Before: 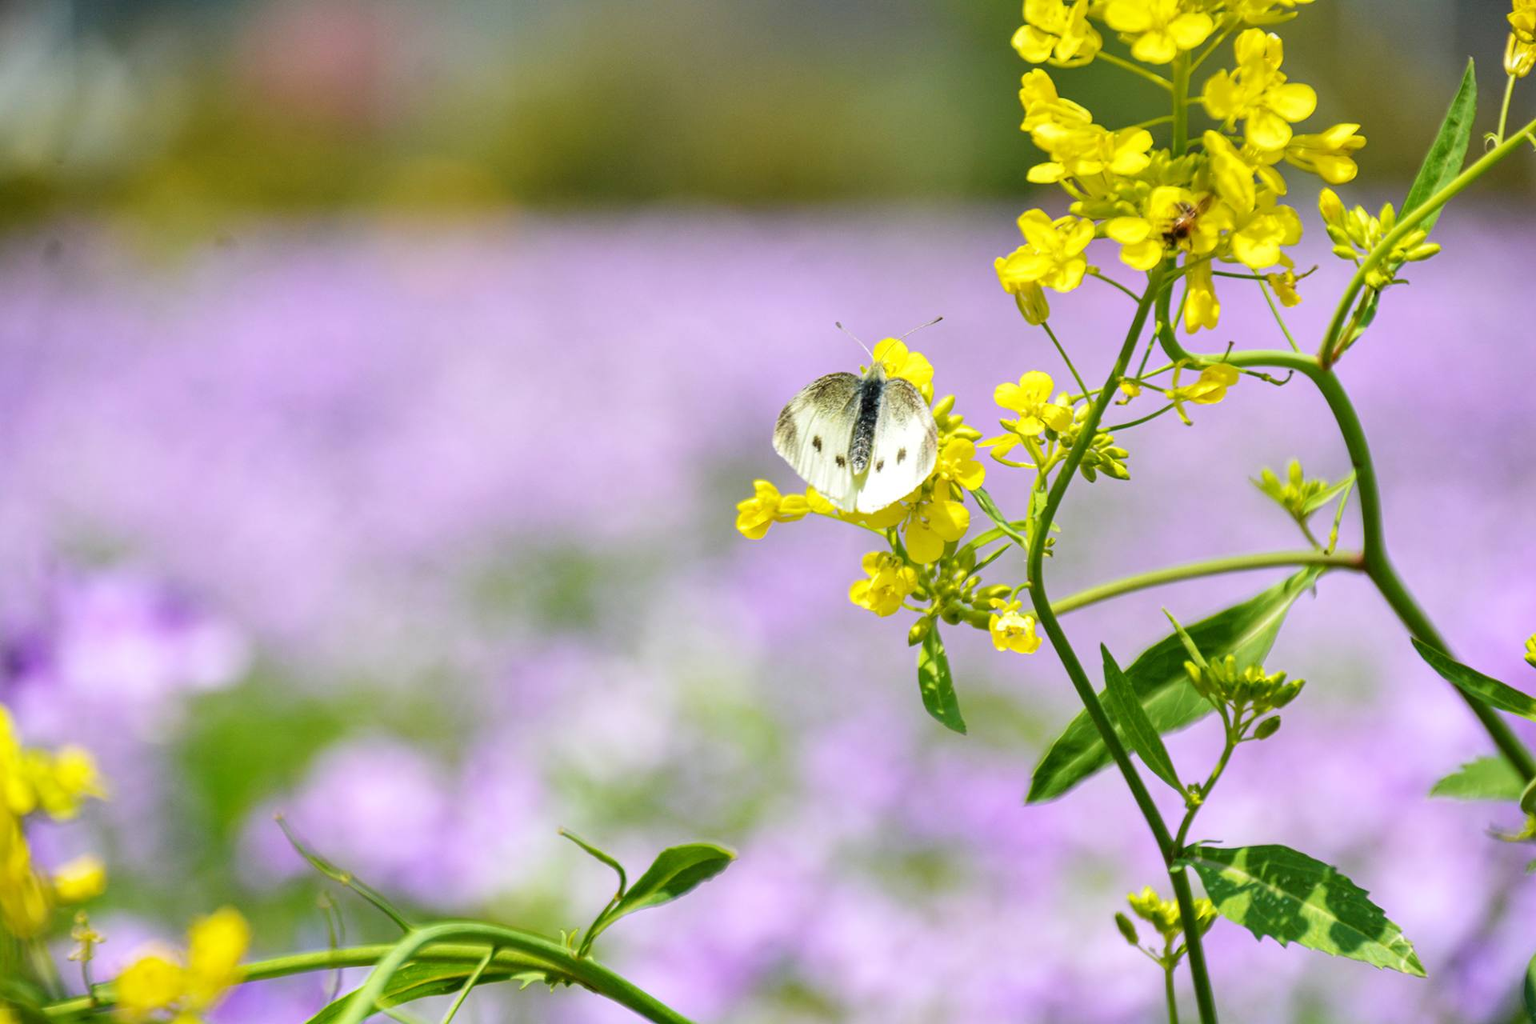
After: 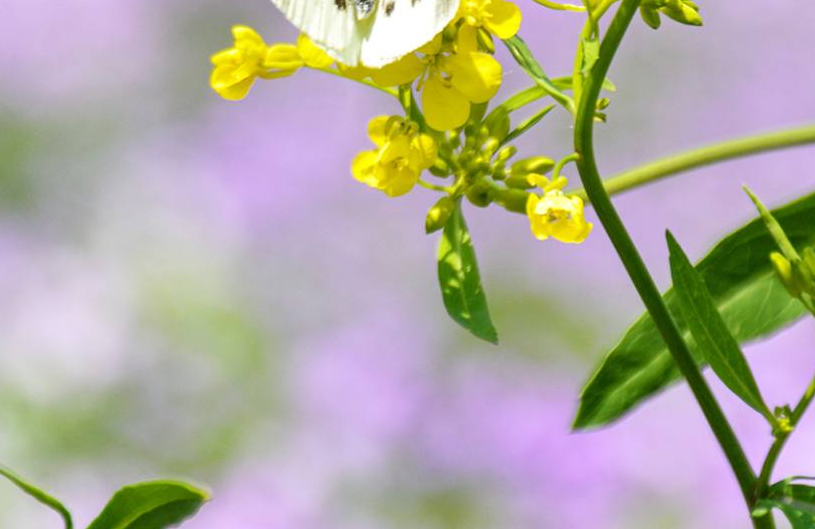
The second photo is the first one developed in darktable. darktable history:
crop: left 37.005%, top 44.878%, right 20.502%, bottom 13.756%
